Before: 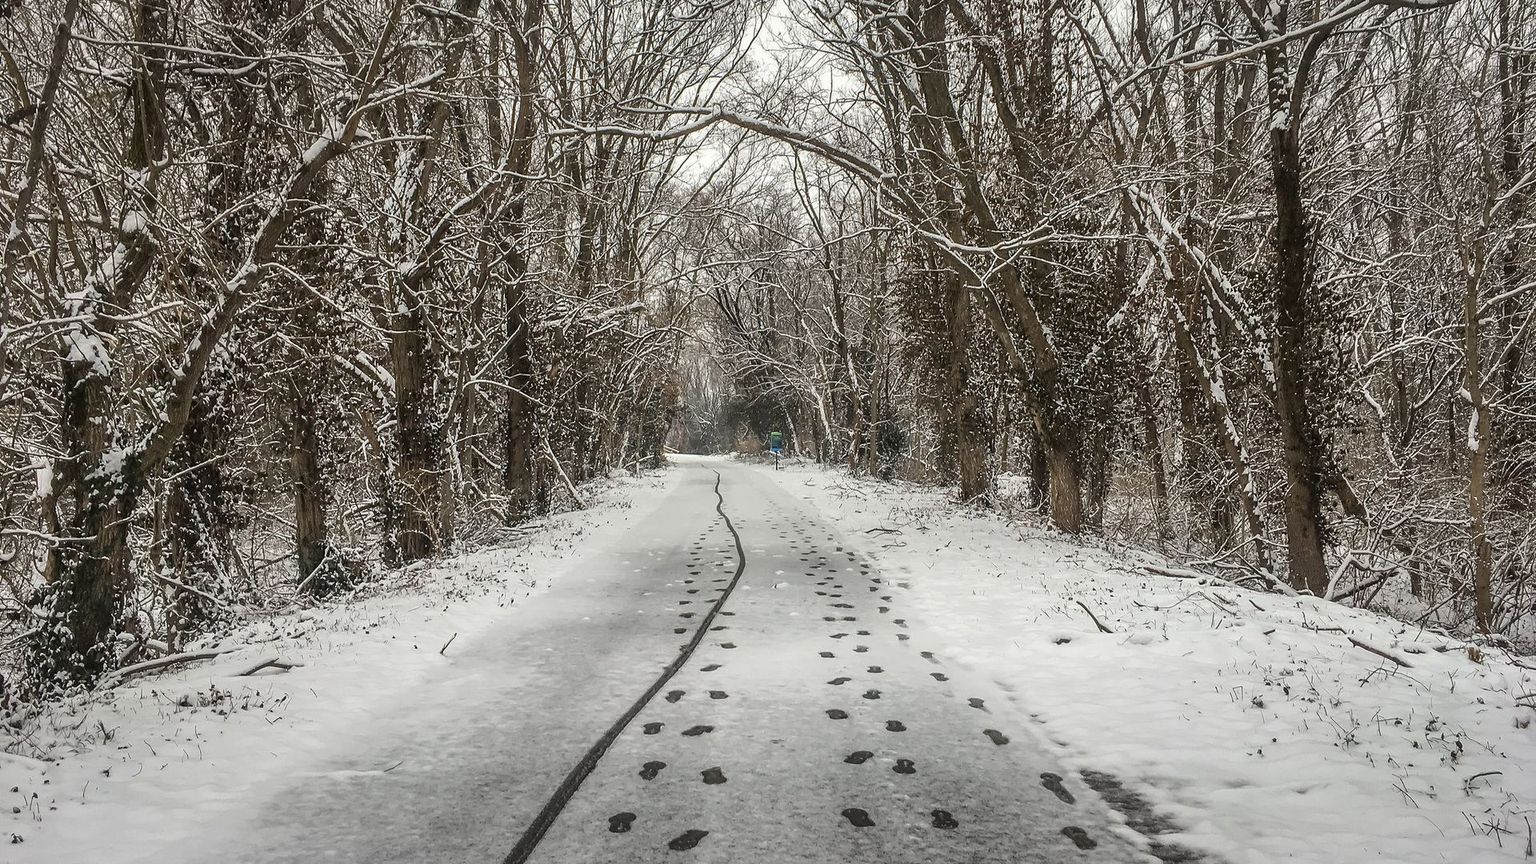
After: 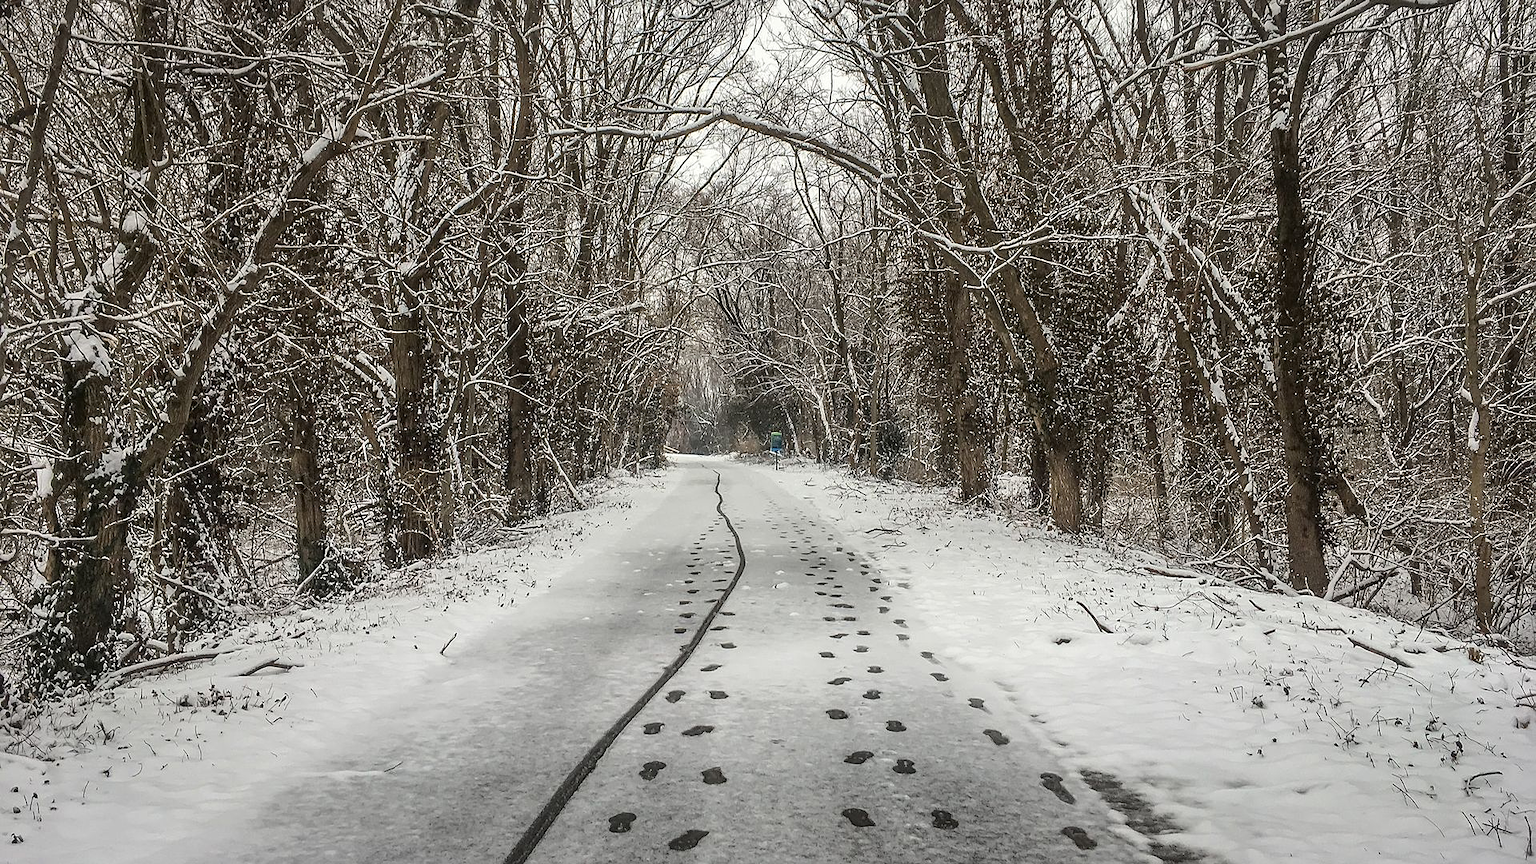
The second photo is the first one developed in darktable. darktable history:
color zones: curves: ch0 [(0.203, 0.433) (0.607, 0.517) (0.697, 0.696) (0.705, 0.897)], mix -136.13%
sharpen: radius 1.221, amount 0.3, threshold 0.164
